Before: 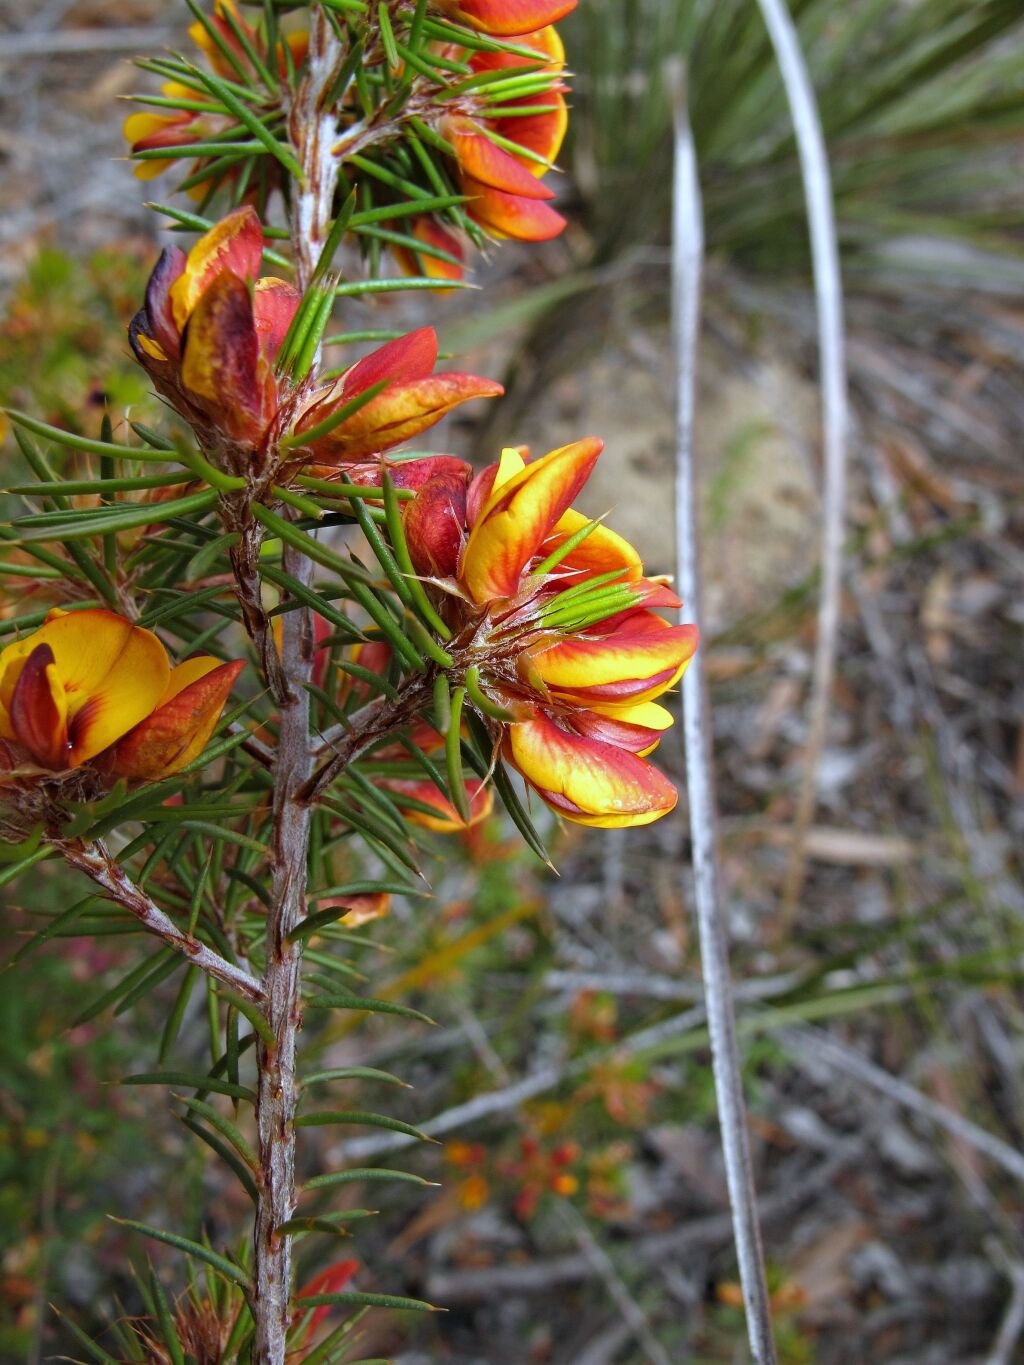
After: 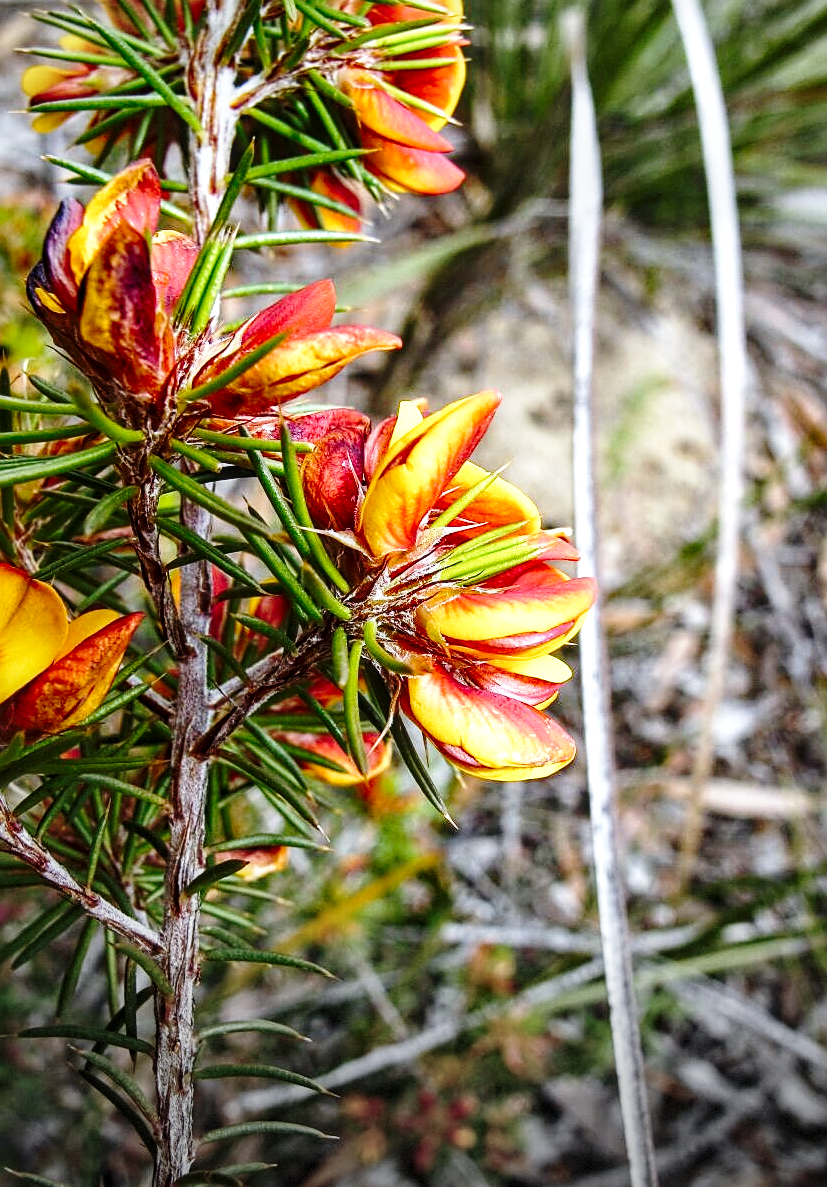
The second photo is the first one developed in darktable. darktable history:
base curve: curves: ch0 [(0, 0) (0.032, 0.037) (0.105, 0.228) (0.435, 0.76) (0.856, 0.983) (1, 1)], preserve colors none
sharpen: on, module defaults
local contrast: highlights 53%, shadows 52%, detail 130%, midtone range 0.452
vignetting: fall-off start 97.45%, fall-off radius 100.87%, center (0.219, -0.236), width/height ratio 1.373, dithering 8-bit output
tone equalizer: -8 EV -0.413 EV, -7 EV -0.372 EV, -6 EV -0.294 EV, -5 EV -0.239 EV, -3 EV 0.229 EV, -2 EV 0.315 EV, -1 EV 0.414 EV, +0 EV 0.436 EV, edges refinement/feathering 500, mask exposure compensation -1.57 EV, preserve details no
crop: left 9.981%, top 3.489%, right 9.23%, bottom 9.514%
contrast brightness saturation: brightness -0.092
